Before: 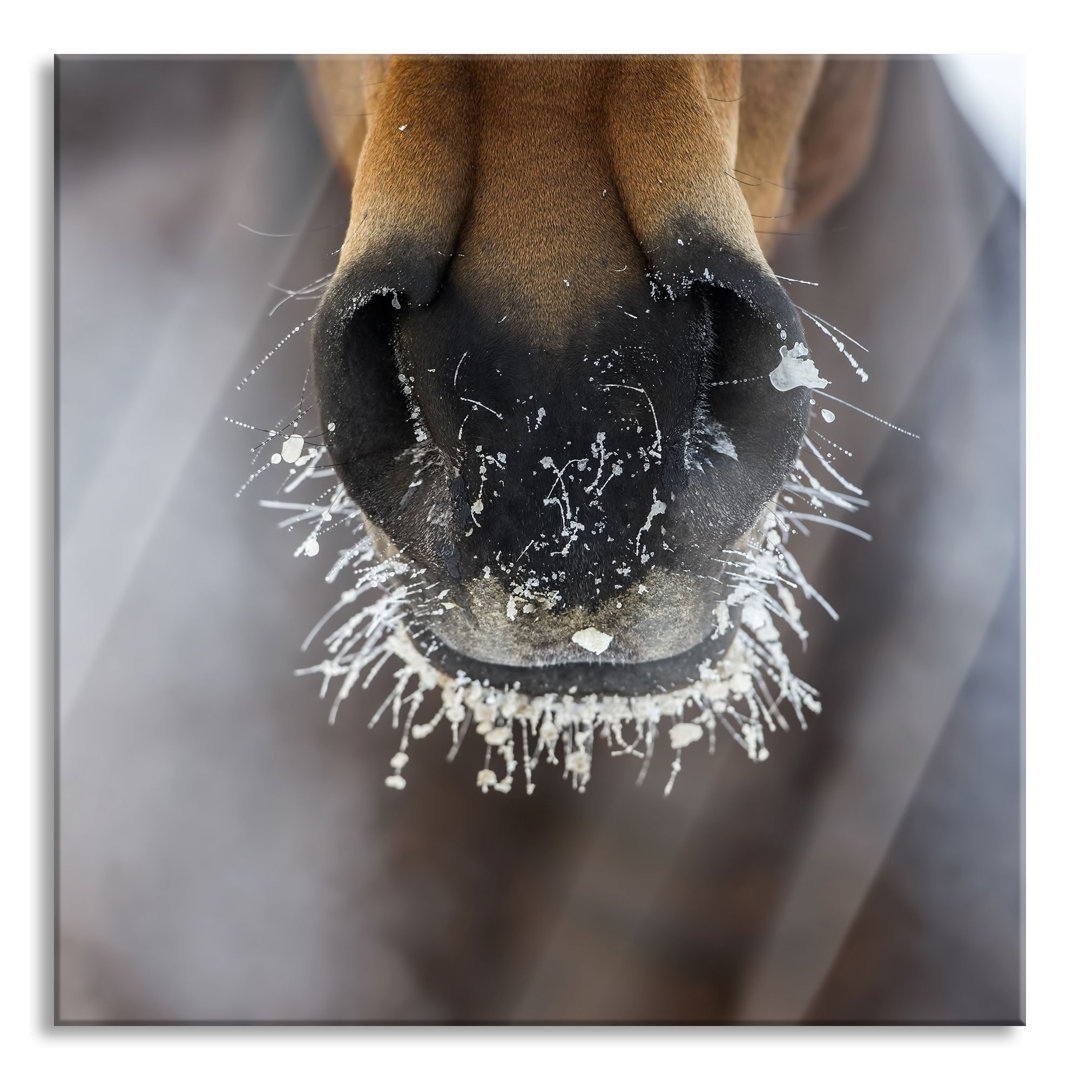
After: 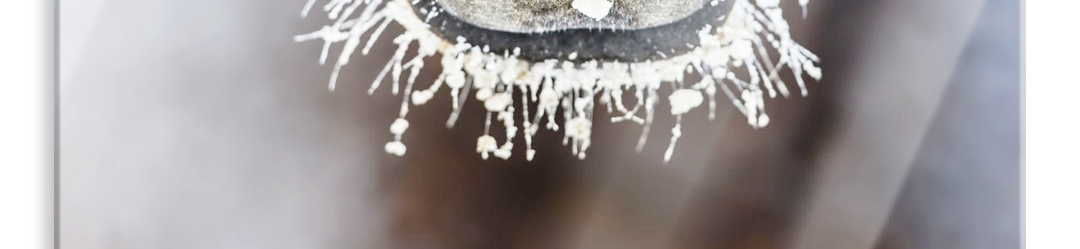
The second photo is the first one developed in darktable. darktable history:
base curve: curves: ch0 [(0, 0) (0.028, 0.03) (0.121, 0.232) (0.46, 0.748) (0.859, 0.968) (1, 1)], preserve colors none
crop and rotate: top 58.807%, bottom 18.082%
